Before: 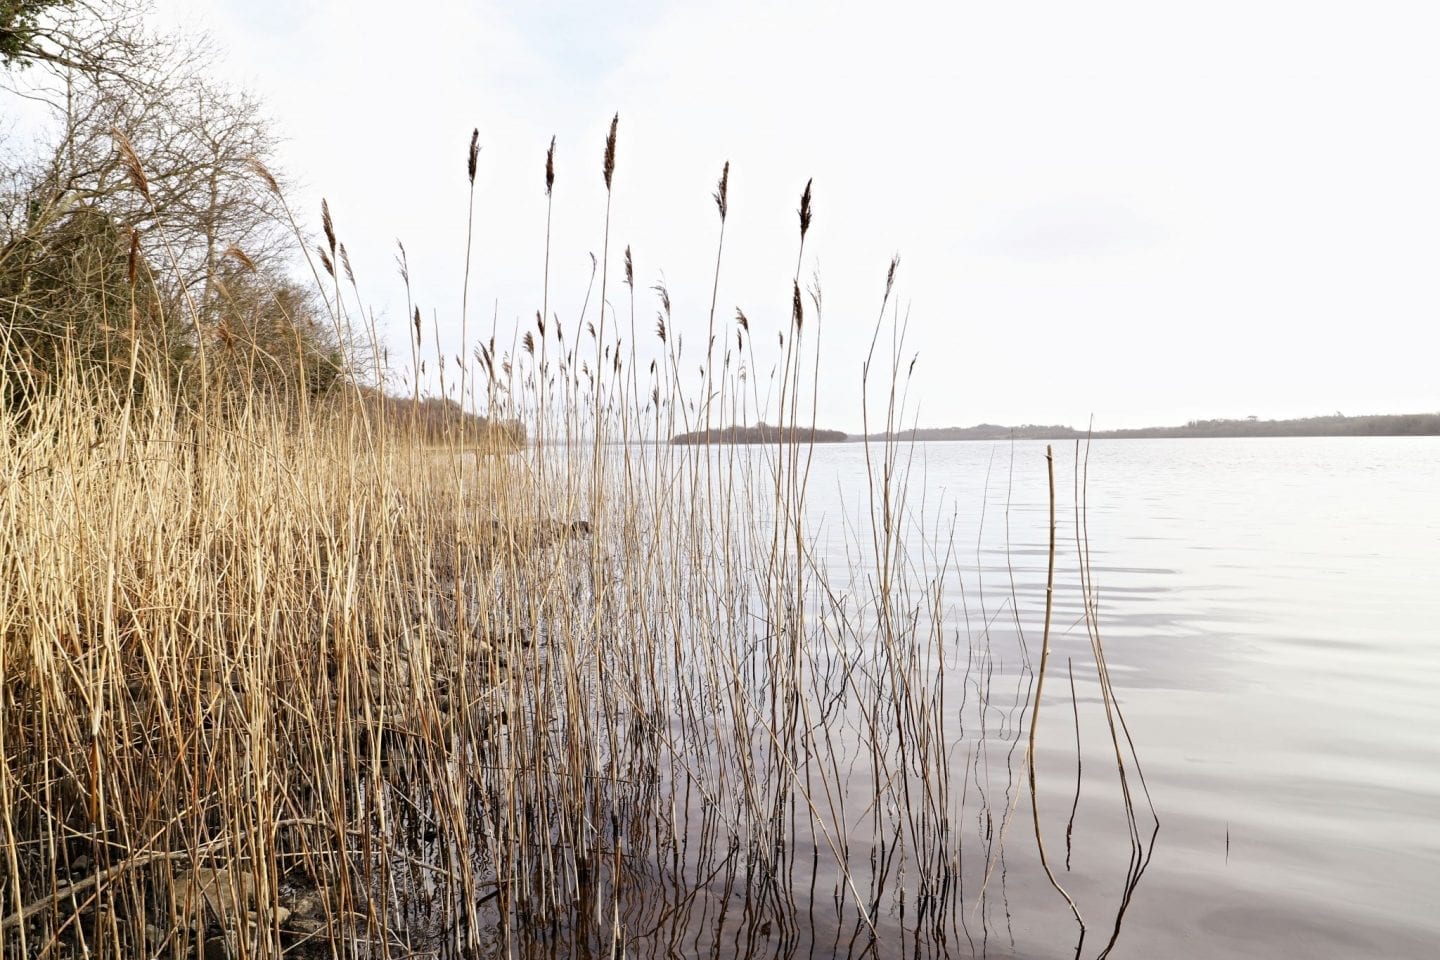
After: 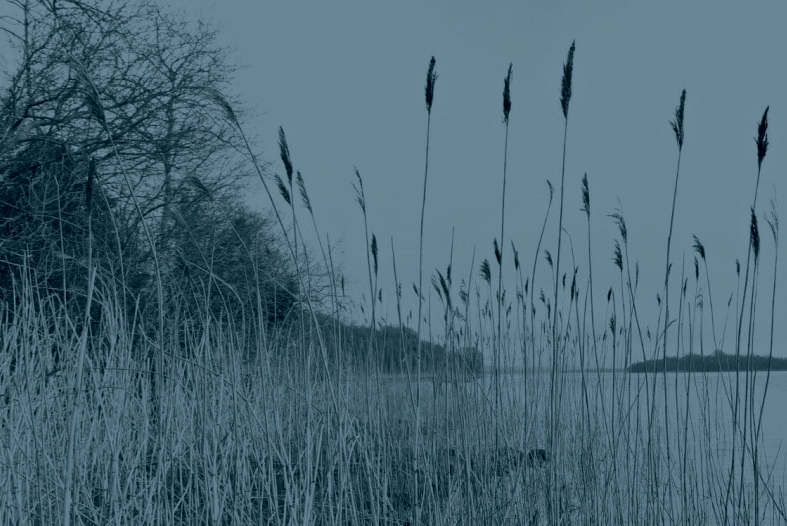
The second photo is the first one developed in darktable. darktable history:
contrast brightness saturation: saturation -0.1
colorize: hue 194.4°, saturation 29%, source mix 61.75%, lightness 3.98%, version 1
crop and rotate: left 3.047%, top 7.509%, right 42.236%, bottom 37.598%
